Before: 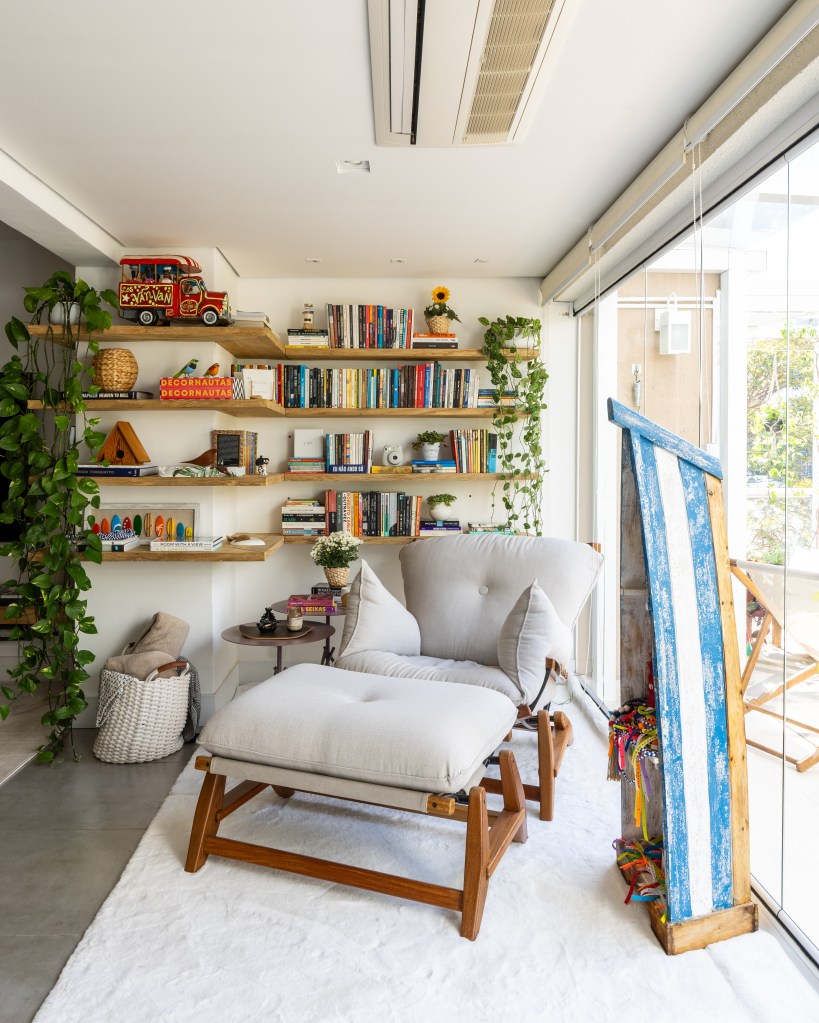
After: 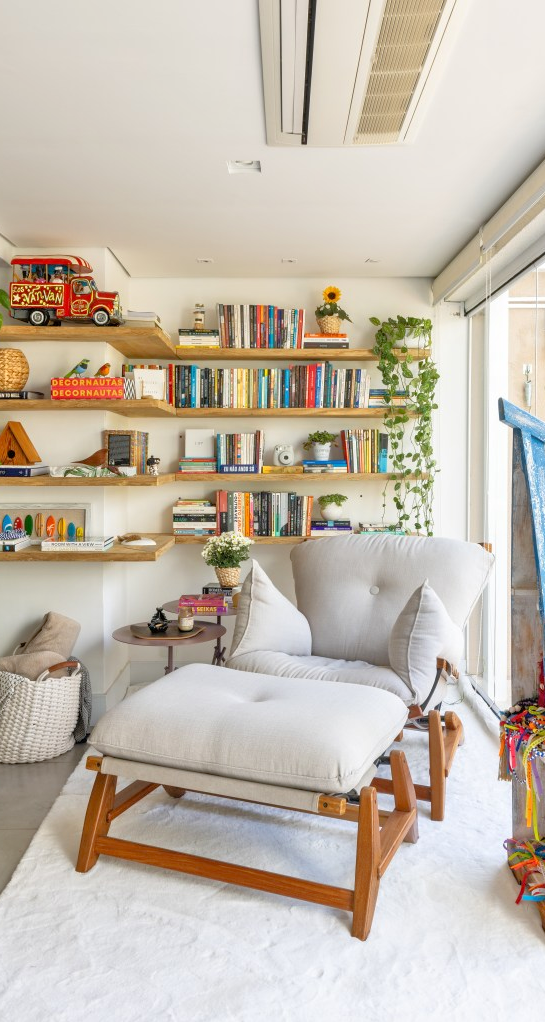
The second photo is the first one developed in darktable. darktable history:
tone equalizer: -7 EV 0.15 EV, -6 EV 0.6 EV, -5 EV 1.15 EV, -4 EV 1.33 EV, -3 EV 1.15 EV, -2 EV 0.6 EV, -1 EV 0.15 EV, mask exposure compensation -0.5 EV
crop and rotate: left 13.342%, right 19.991%
